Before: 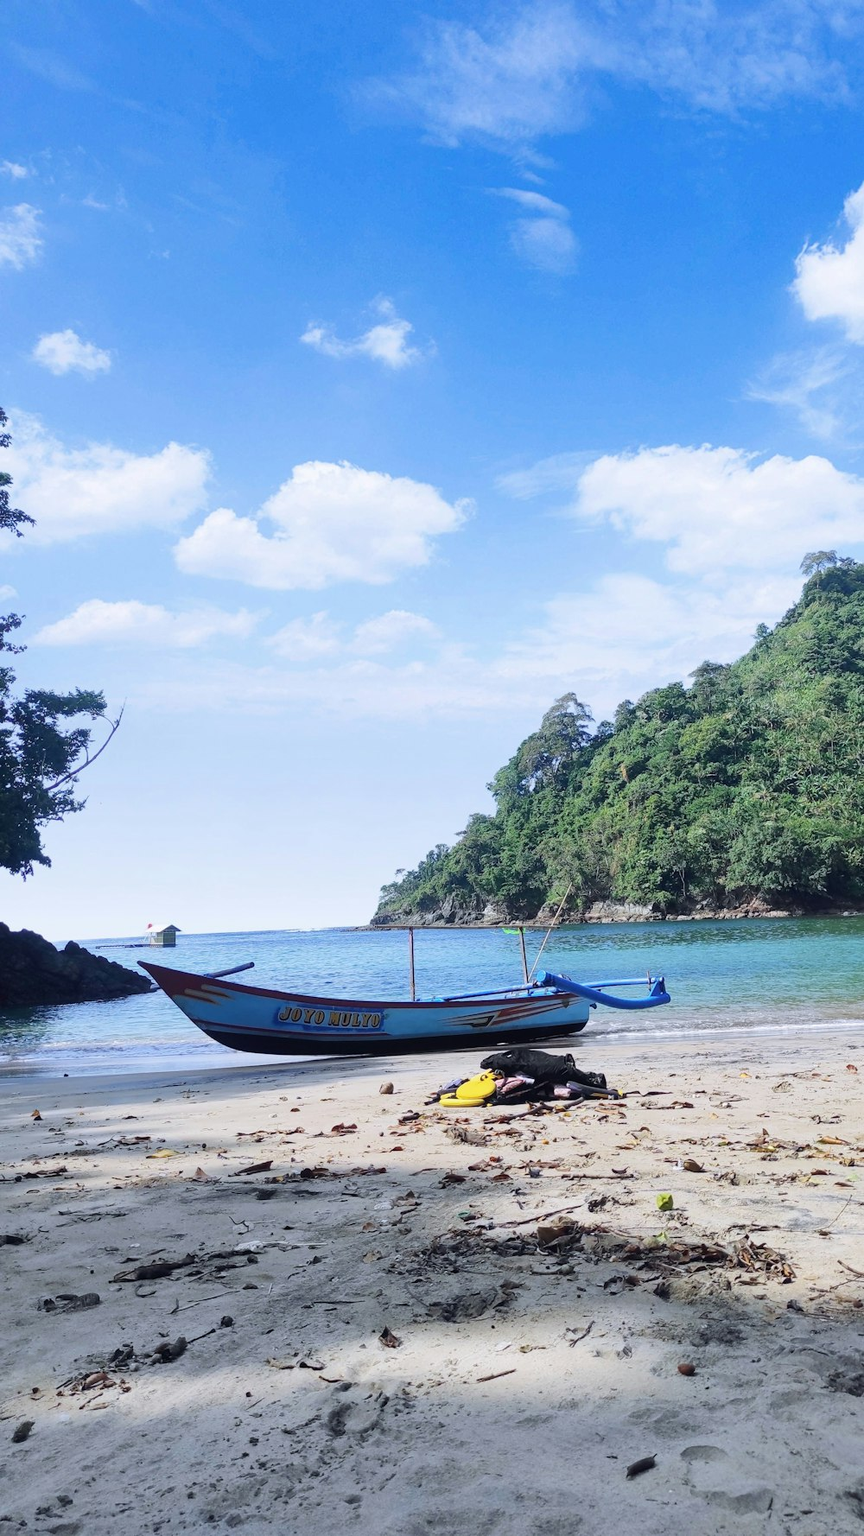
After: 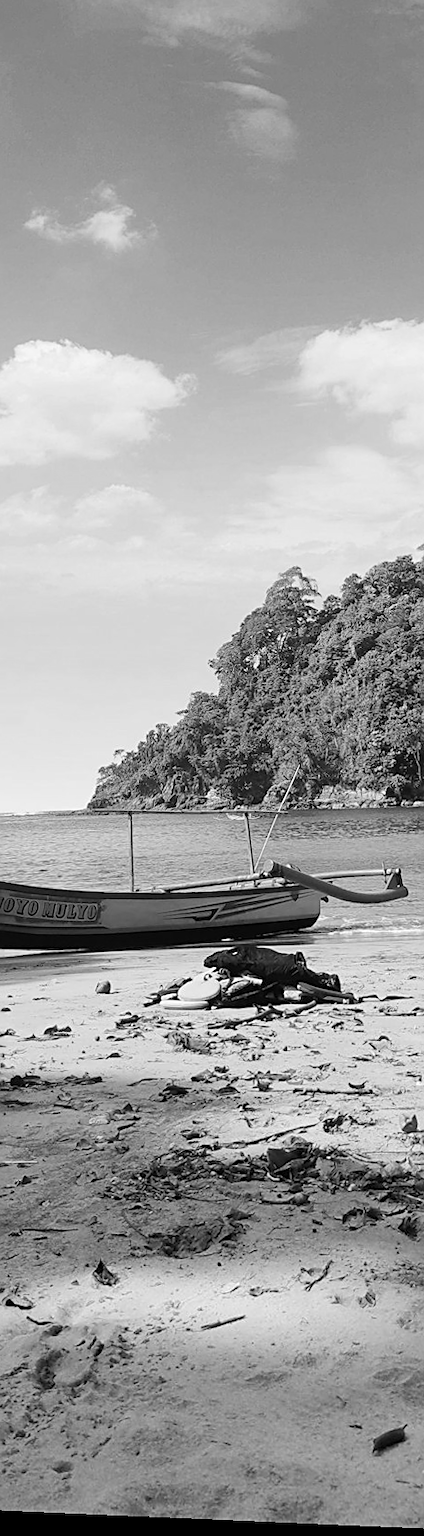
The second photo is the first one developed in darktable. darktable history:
color calibration: illuminant as shot in camera, x 0.383, y 0.38, temperature 3949.15 K, gamut compression 1.66
crop: left 33.452%, top 6.025%, right 23.155%
rotate and perspective: rotation 0.128°, lens shift (vertical) -0.181, lens shift (horizontal) -0.044, shear 0.001, automatic cropping off
monochrome: on, module defaults
sharpen: on, module defaults
